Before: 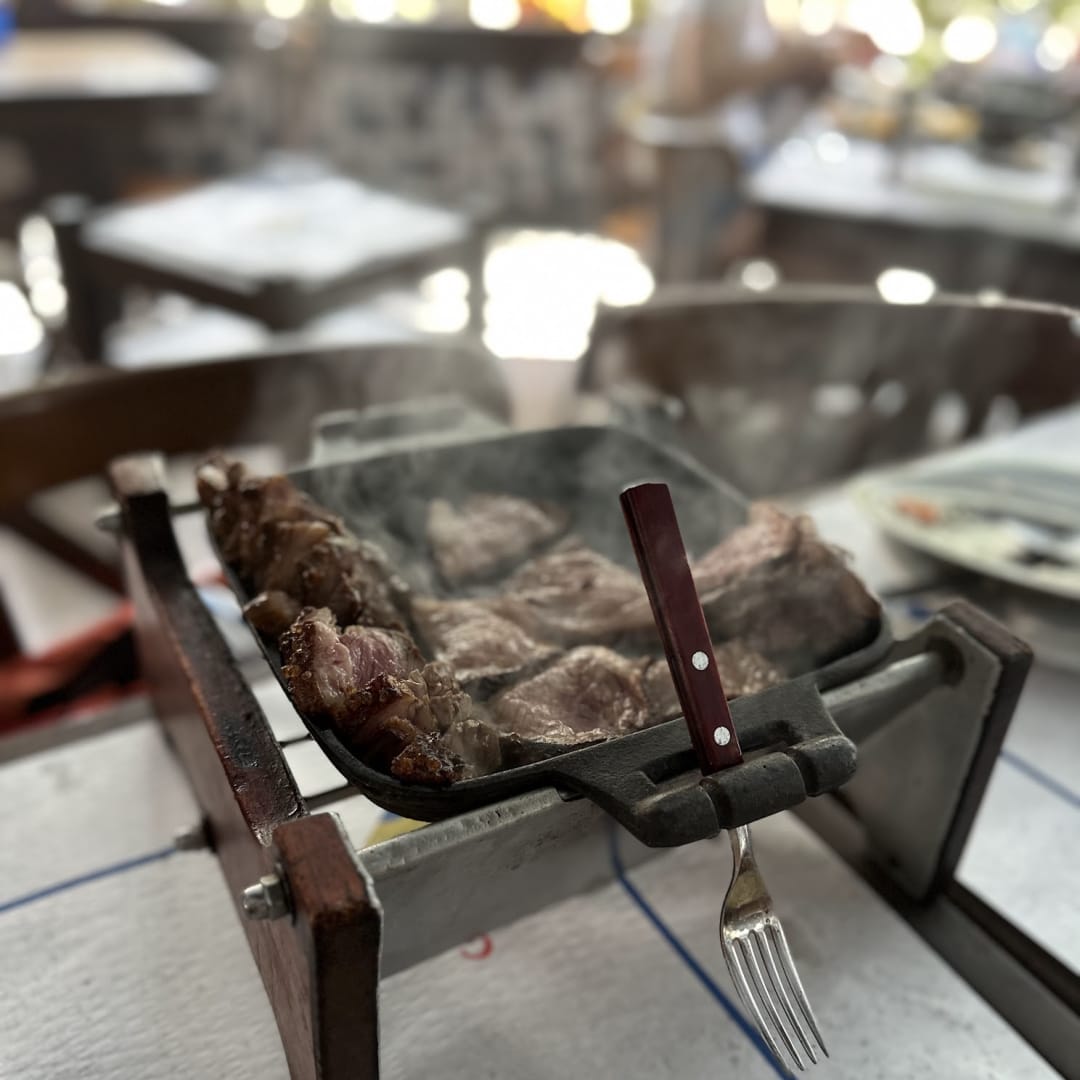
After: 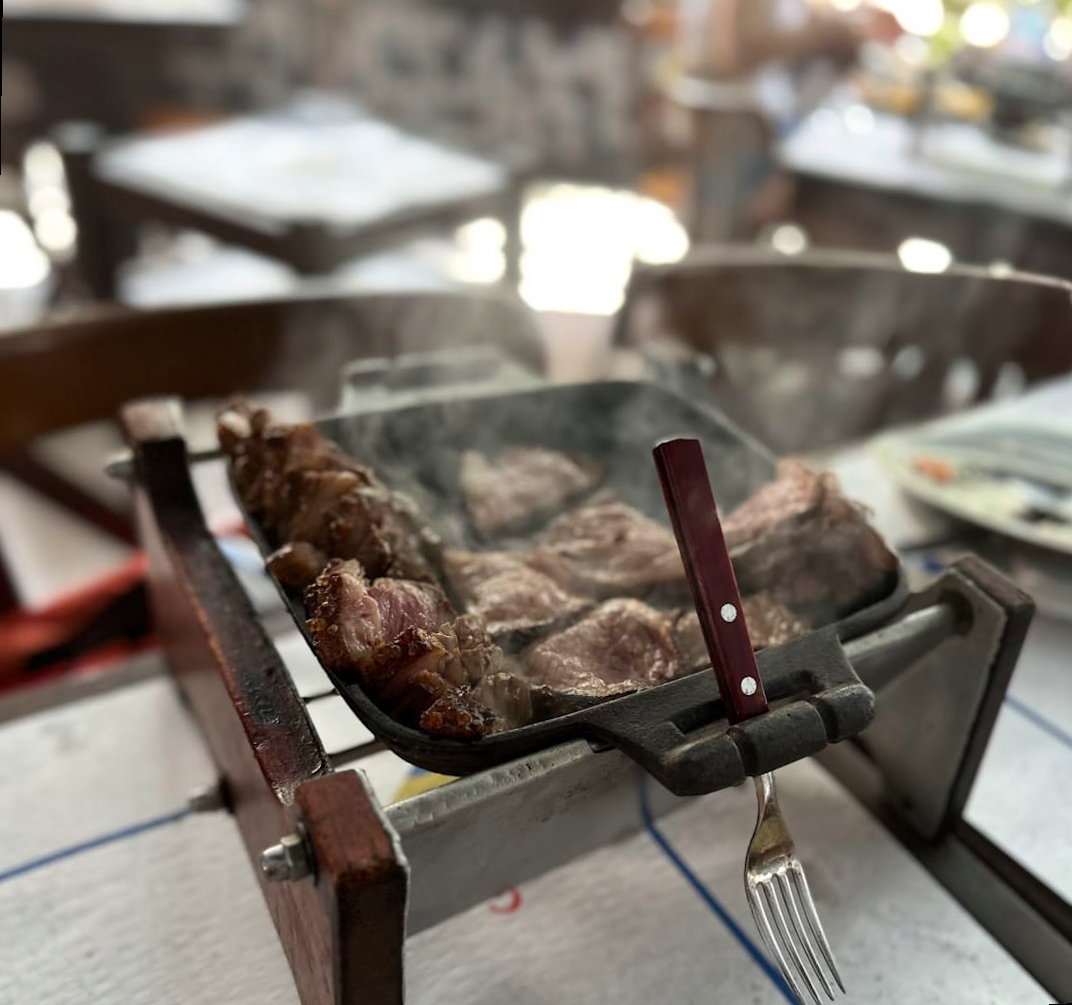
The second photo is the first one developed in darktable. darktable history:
rotate and perspective: rotation 0.679°, lens shift (horizontal) 0.136, crop left 0.009, crop right 0.991, crop top 0.078, crop bottom 0.95
contrast brightness saturation: contrast 0.1, brightness 0.03, saturation 0.09
